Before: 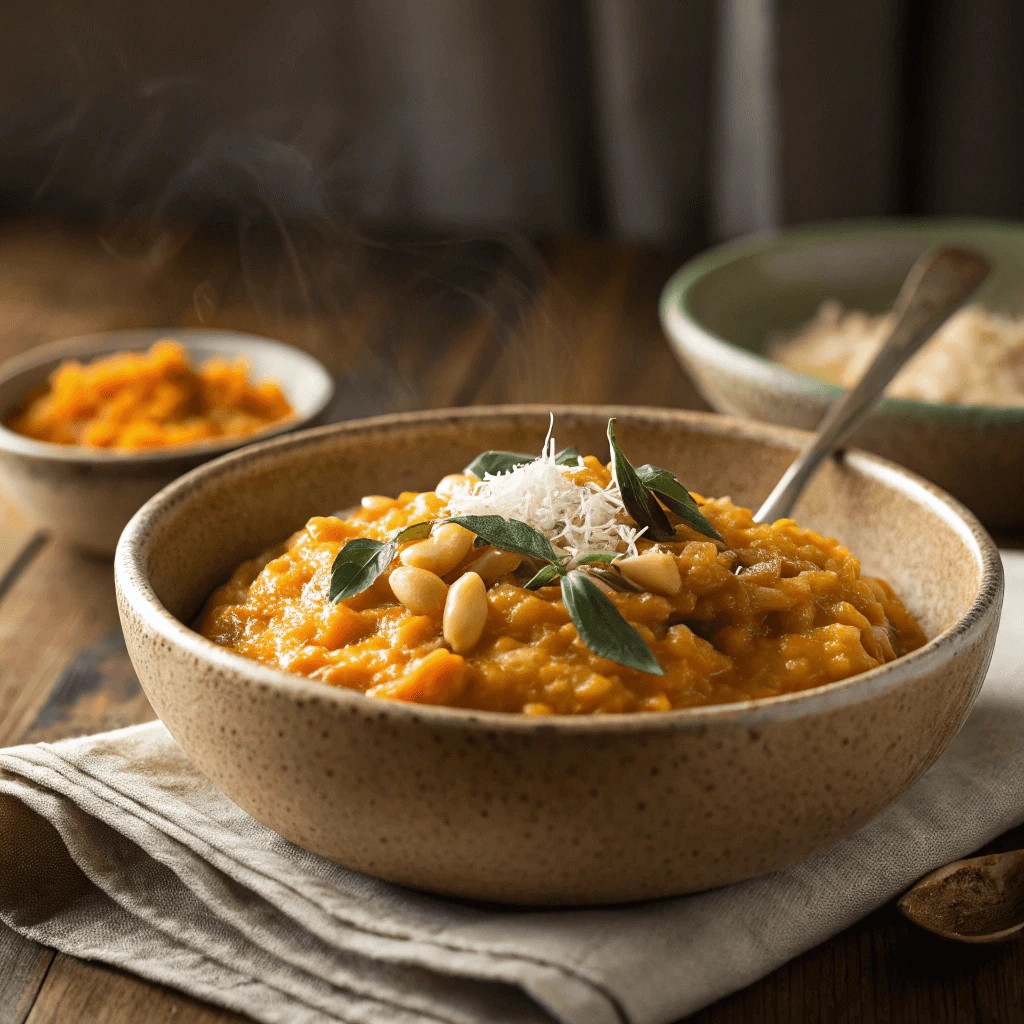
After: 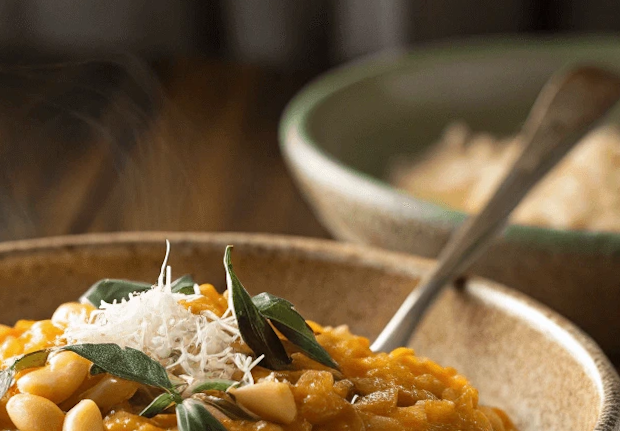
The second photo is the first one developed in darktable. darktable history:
crop: left 36.005%, top 18.293%, right 0.31%, bottom 38.444%
rotate and perspective: rotation 0.074°, lens shift (vertical) 0.096, lens shift (horizontal) -0.041, crop left 0.043, crop right 0.952, crop top 0.024, crop bottom 0.979
